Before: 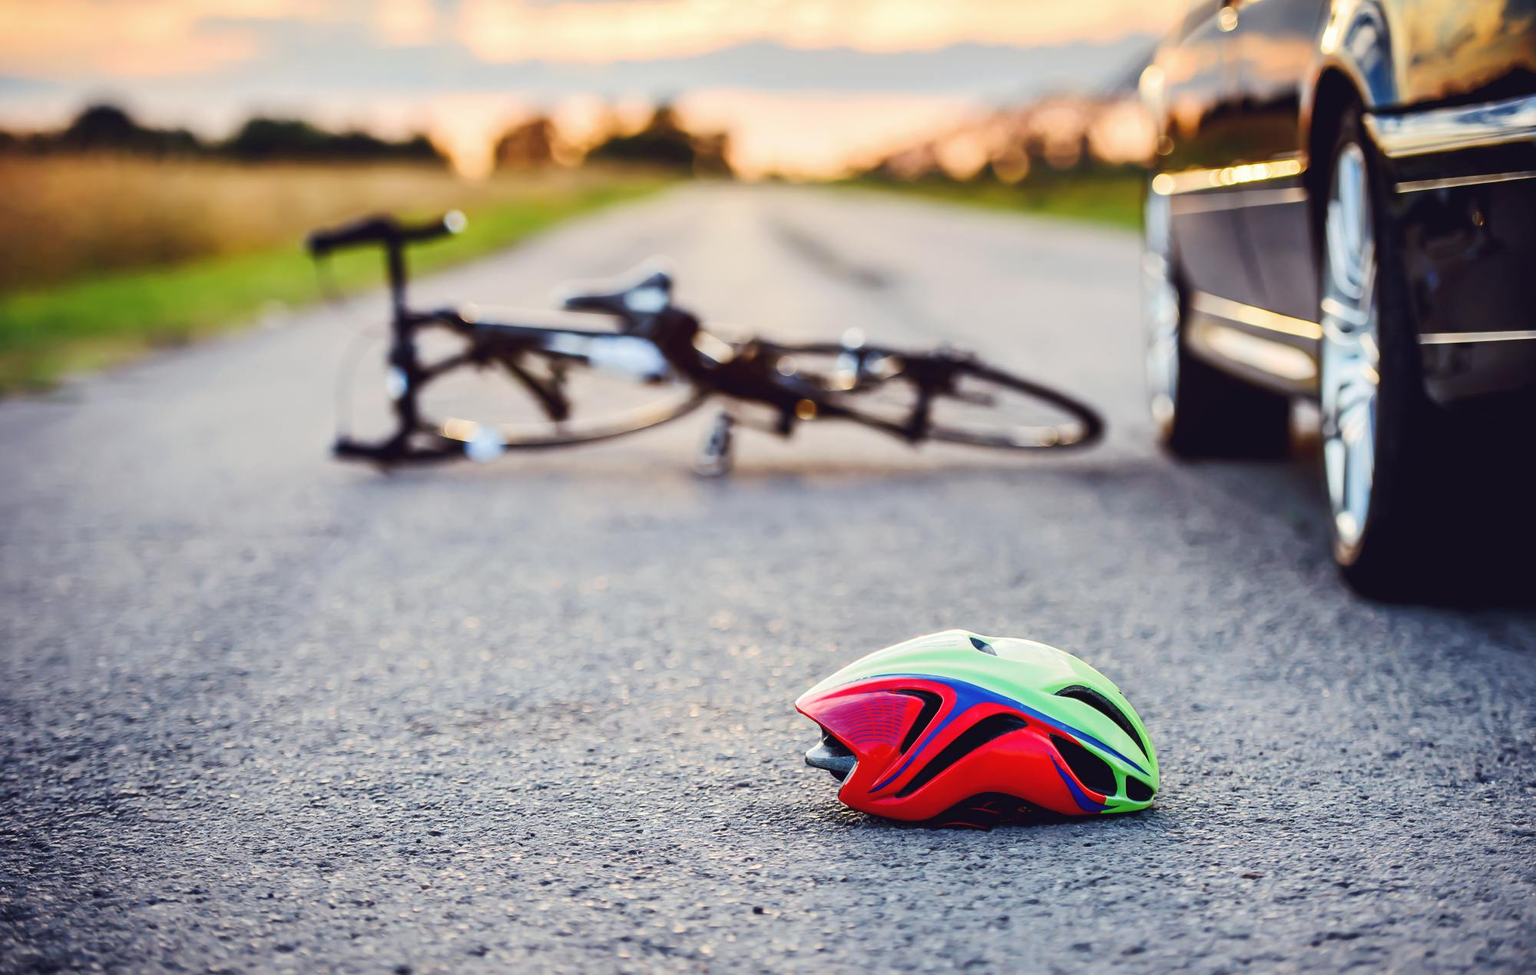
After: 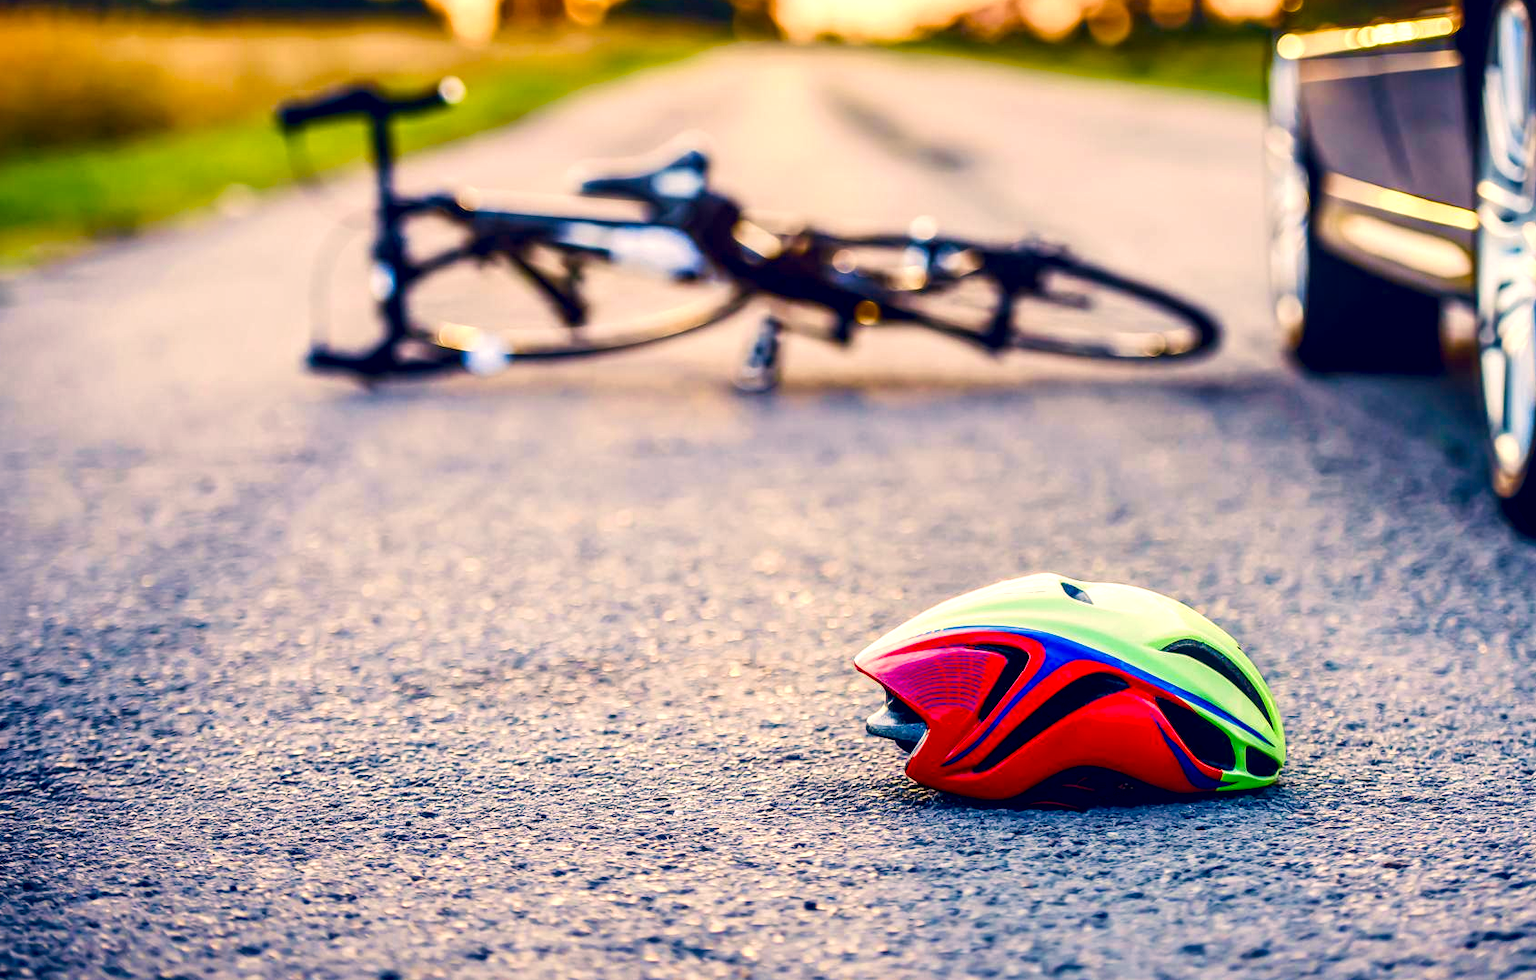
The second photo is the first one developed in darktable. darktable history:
exposure: black level correction 0.002, compensate highlight preservation false
crop and rotate: left 4.828%, top 14.996%, right 10.684%
contrast brightness saturation: contrast 0.078, saturation 0.017
velvia: on, module defaults
color balance rgb: highlights gain › luminance 14.908%, shadows fall-off 101.63%, linear chroma grading › global chroma 15.462%, perceptual saturation grading › global saturation 0.408%, perceptual saturation grading › highlights -17.844%, perceptual saturation grading › mid-tones 32.533%, perceptual saturation grading › shadows 50.591%, mask middle-gray fulcrum 23.013%, global vibrance 9.38%
color correction: highlights a* 10.28, highlights b* 14.12, shadows a* -9.72, shadows b* -14.92
local contrast: highlights 59%, detail 145%
